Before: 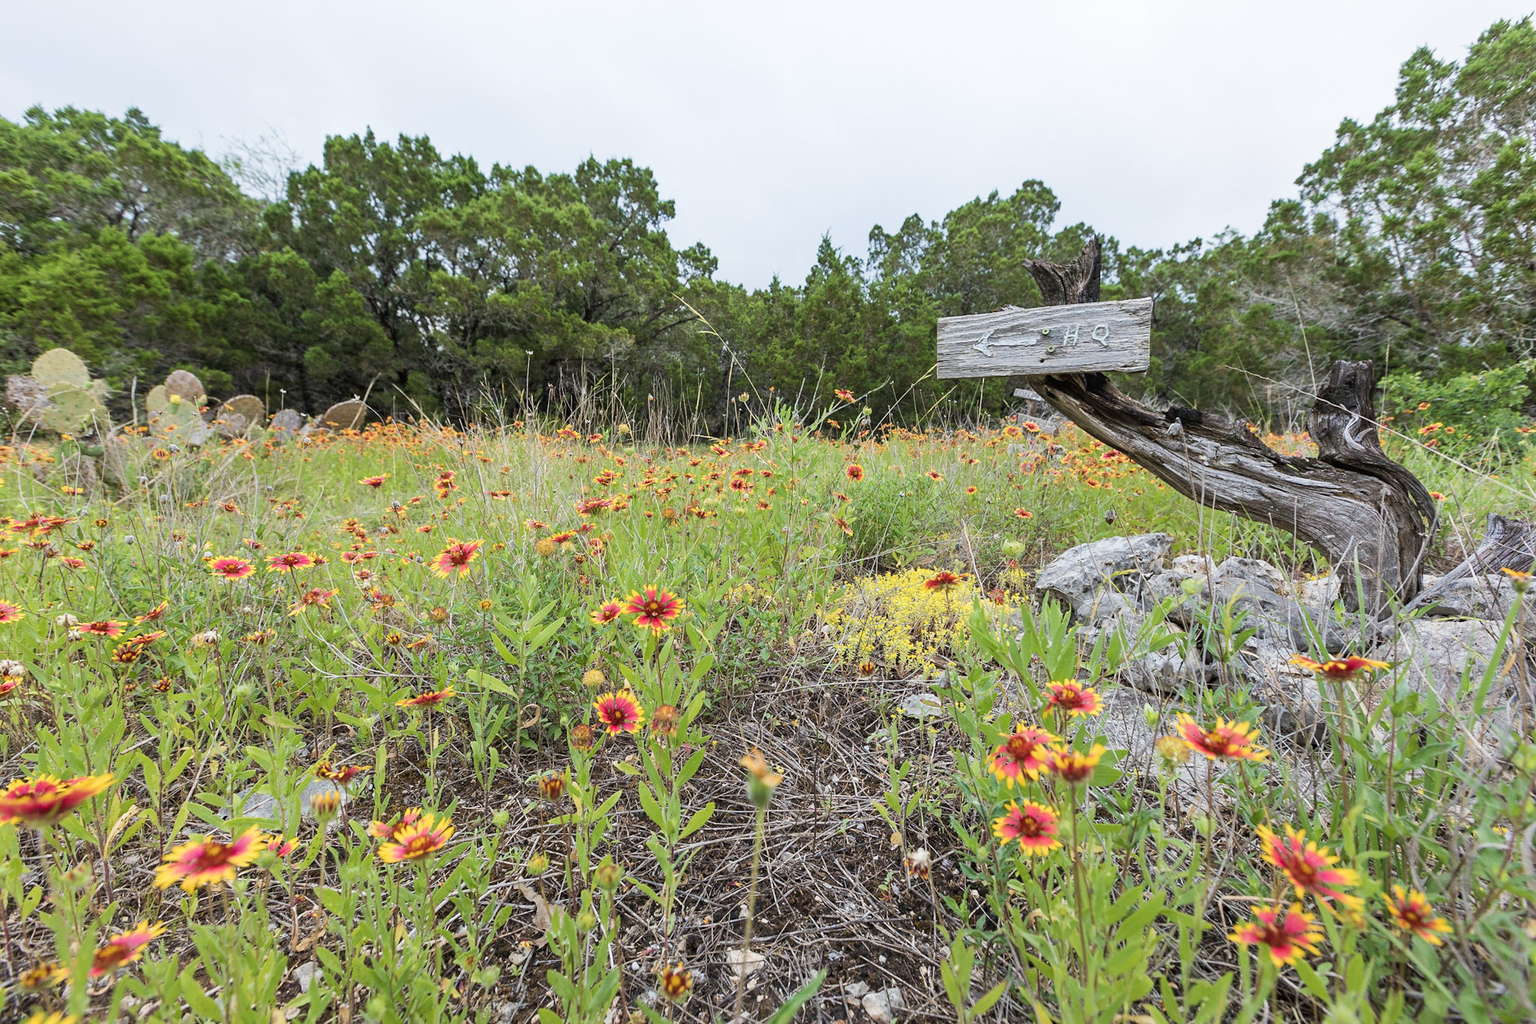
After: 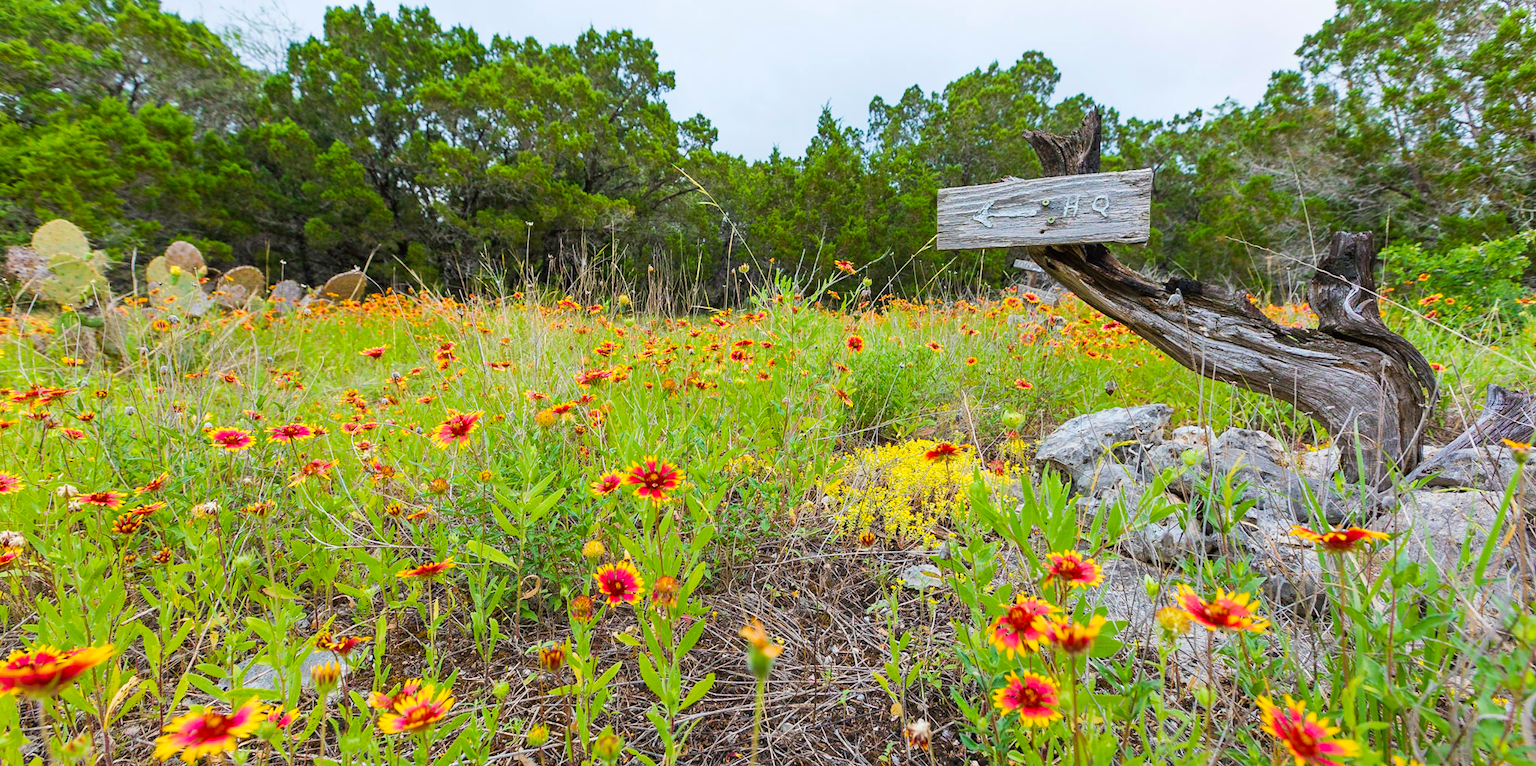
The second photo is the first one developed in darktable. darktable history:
crop and rotate: top 12.658%, bottom 12.403%
exposure: compensate highlight preservation false
velvia: strength 32.33%, mid-tones bias 0.206
